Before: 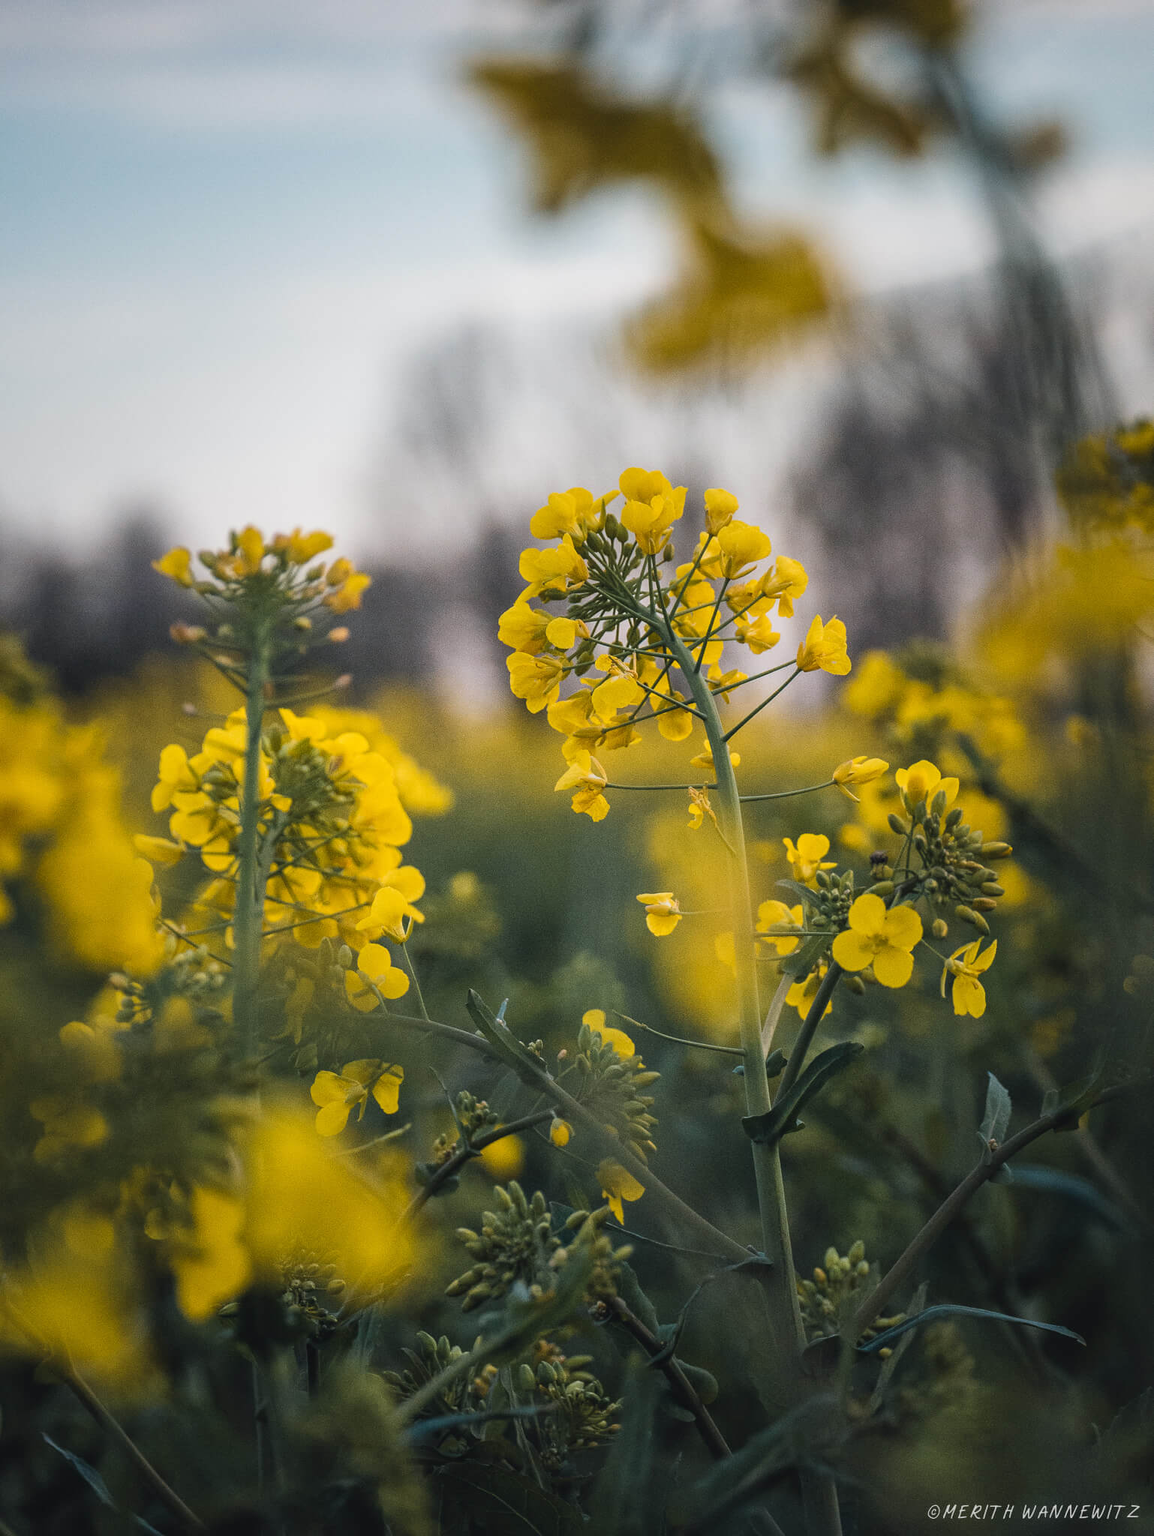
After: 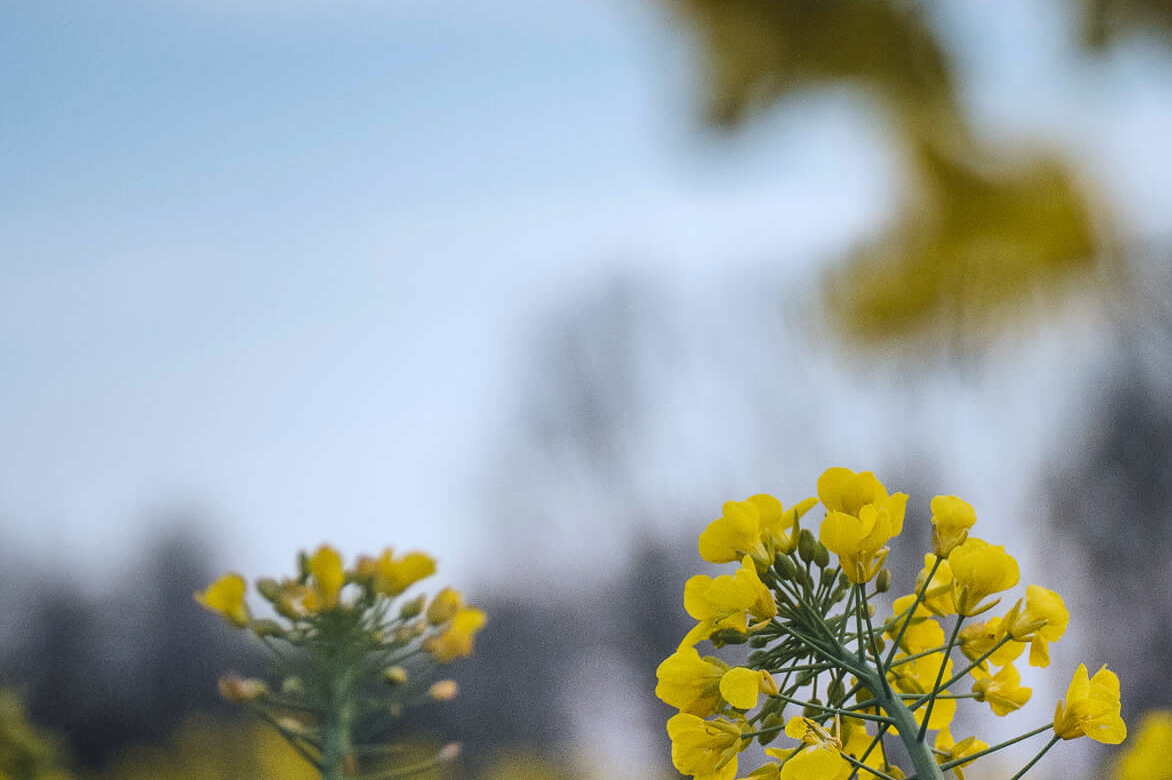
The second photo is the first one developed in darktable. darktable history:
crop: left 0.579%, top 7.627%, right 23.167%, bottom 54.275%
white balance: red 0.924, blue 1.095
